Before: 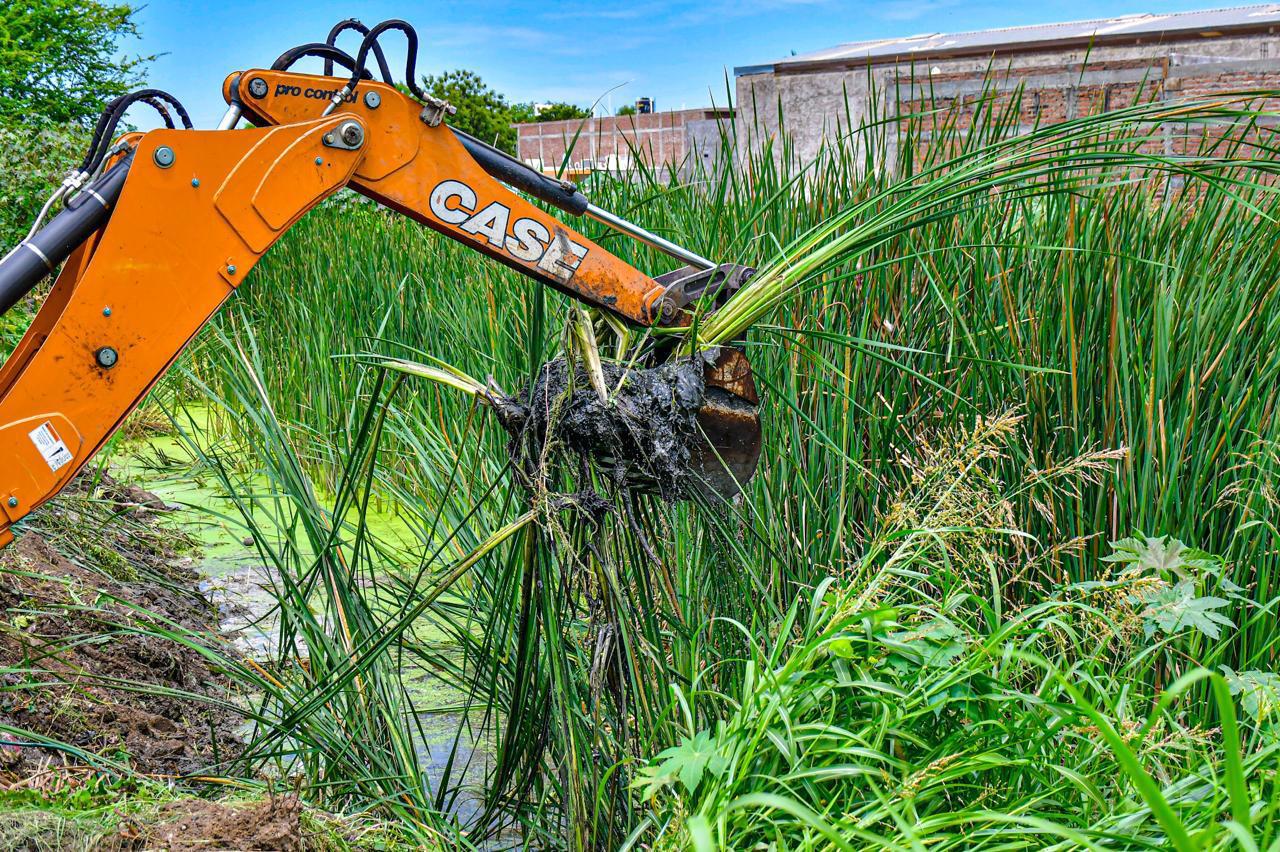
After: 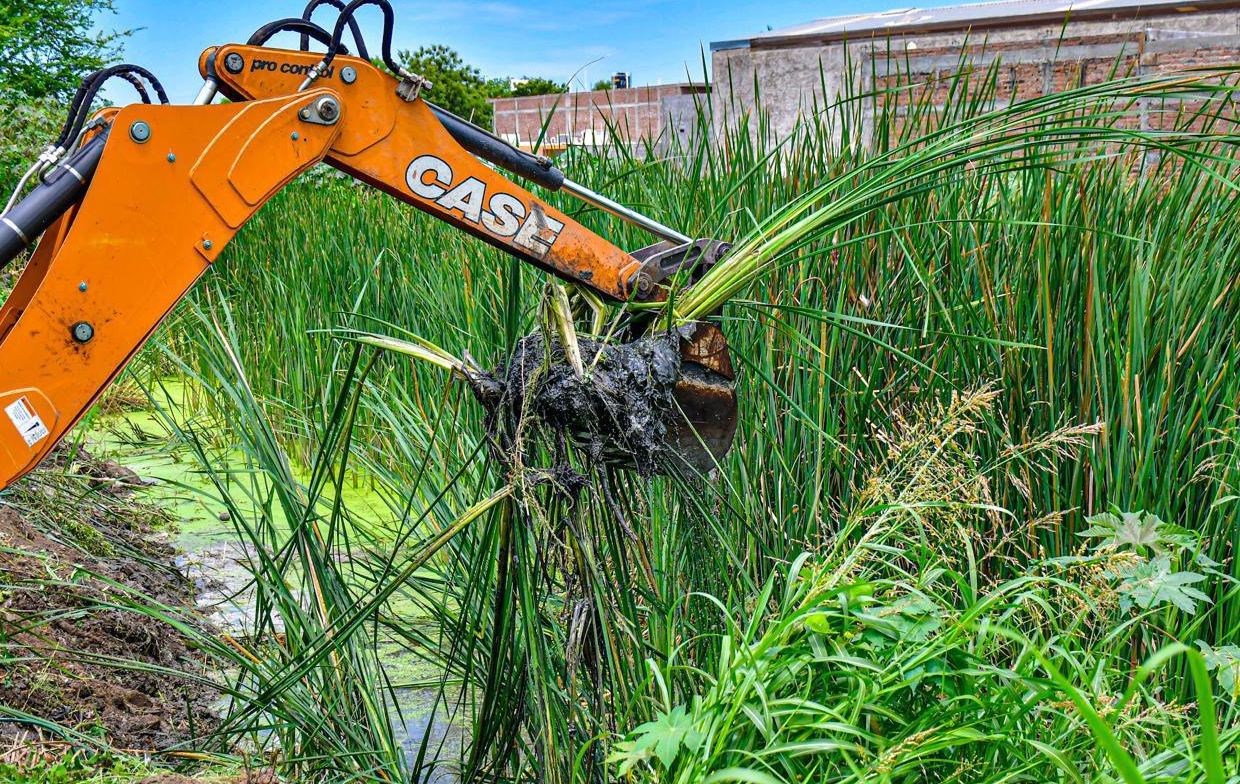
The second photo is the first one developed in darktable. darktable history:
crop: left 1.902%, top 2.972%, right 1.164%, bottom 4.923%
